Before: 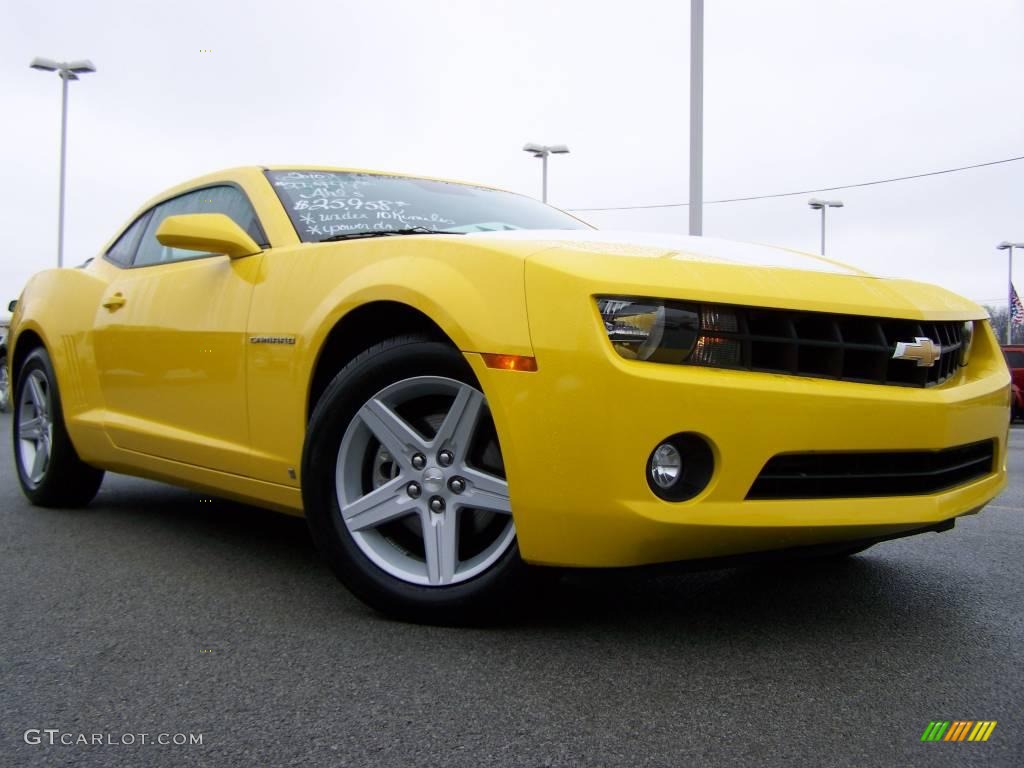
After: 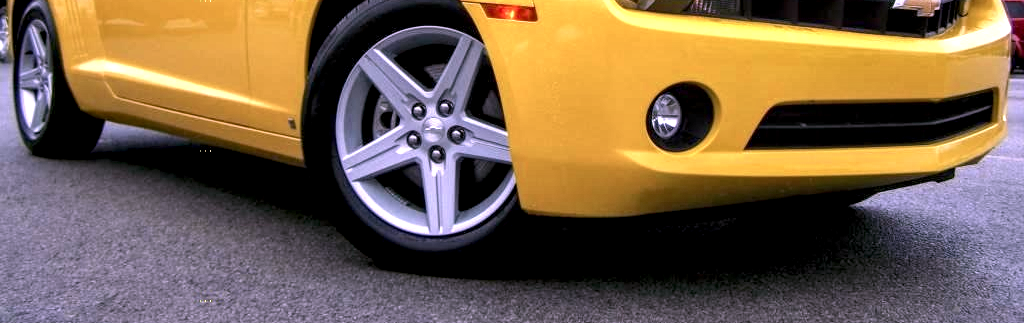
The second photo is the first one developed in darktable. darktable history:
crop: top 45.667%, bottom 12.273%
local contrast: detail 150%
exposure: black level correction 0.001, exposure 1 EV, compensate highlight preservation false
tone equalizer: edges refinement/feathering 500, mask exposure compensation -1.25 EV, preserve details no
color correction: highlights a* 15.95, highlights b* -20.64
